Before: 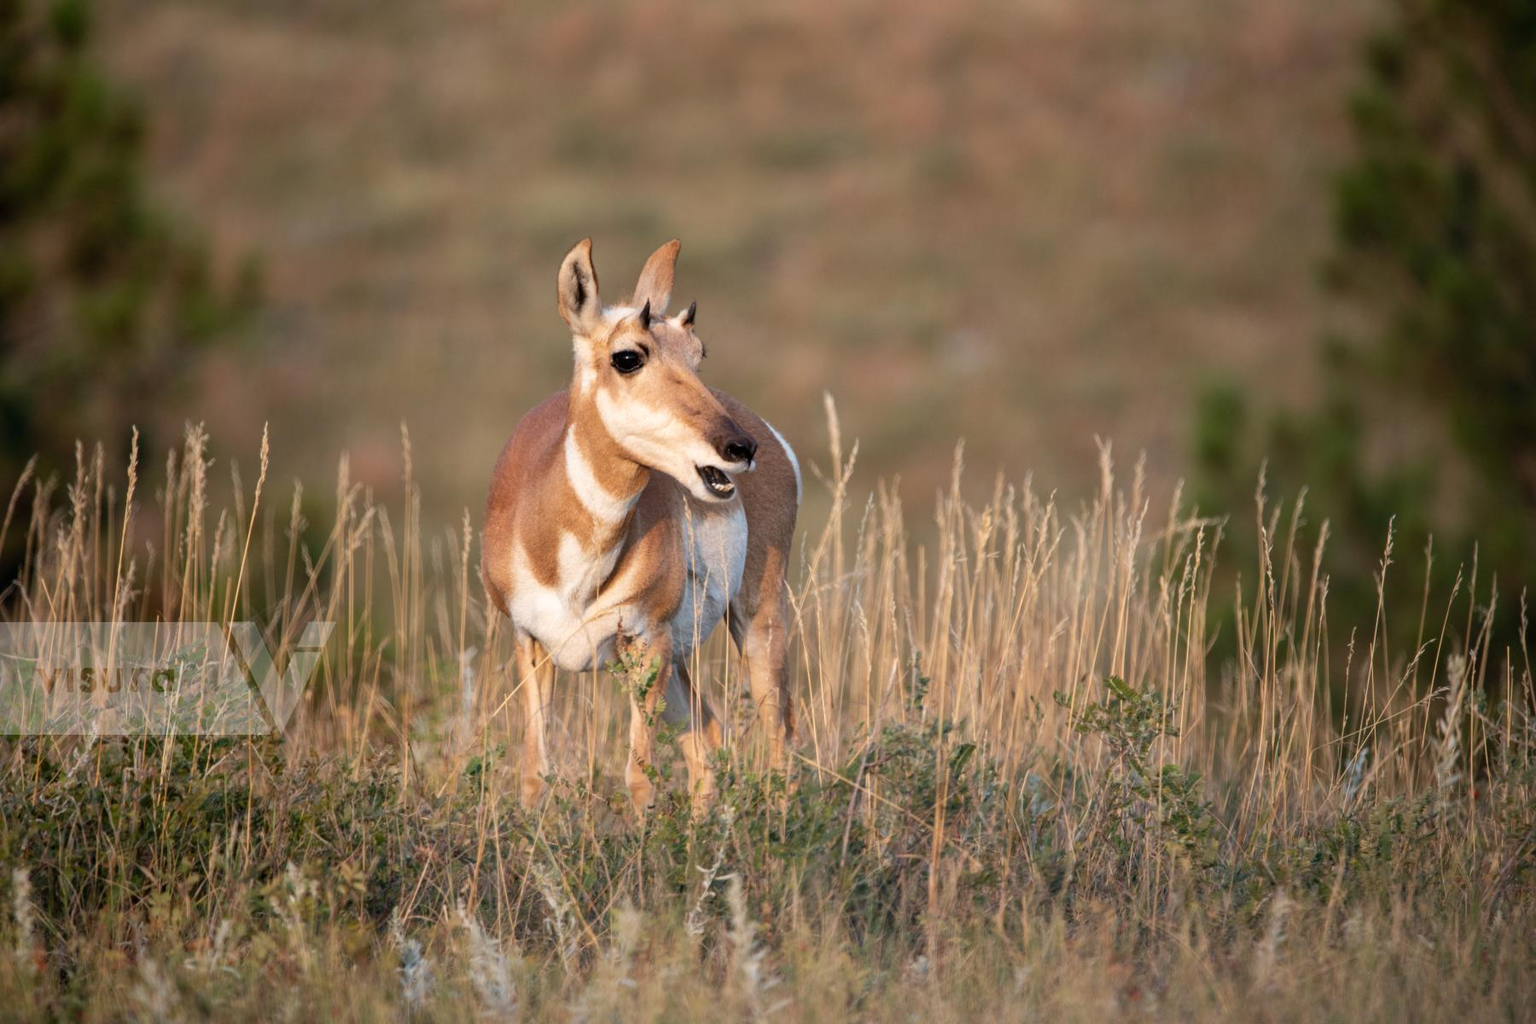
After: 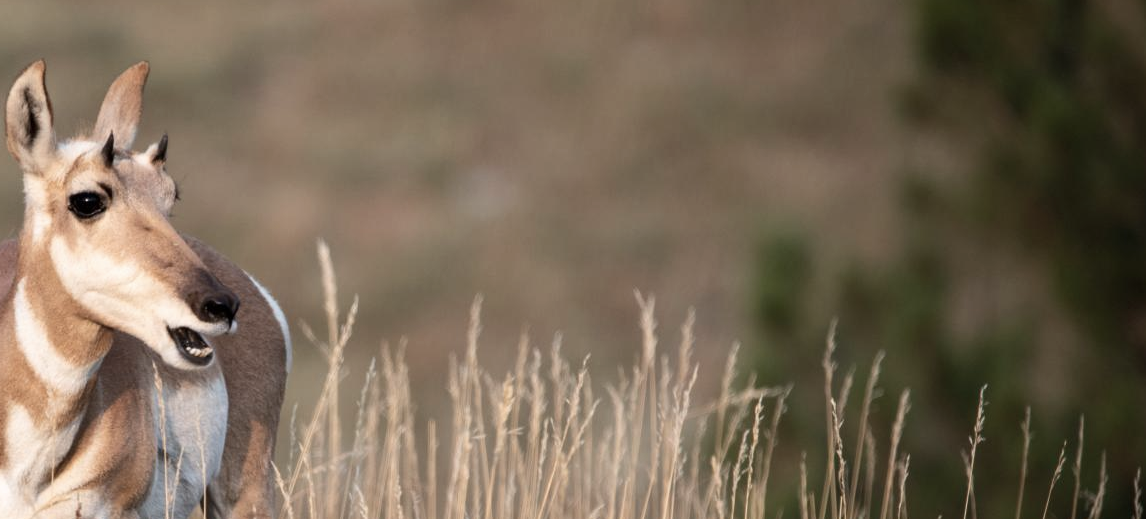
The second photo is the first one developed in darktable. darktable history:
crop: left 36.005%, top 18.293%, right 0.31%, bottom 38.444%
contrast brightness saturation: contrast 0.1, saturation -0.3
